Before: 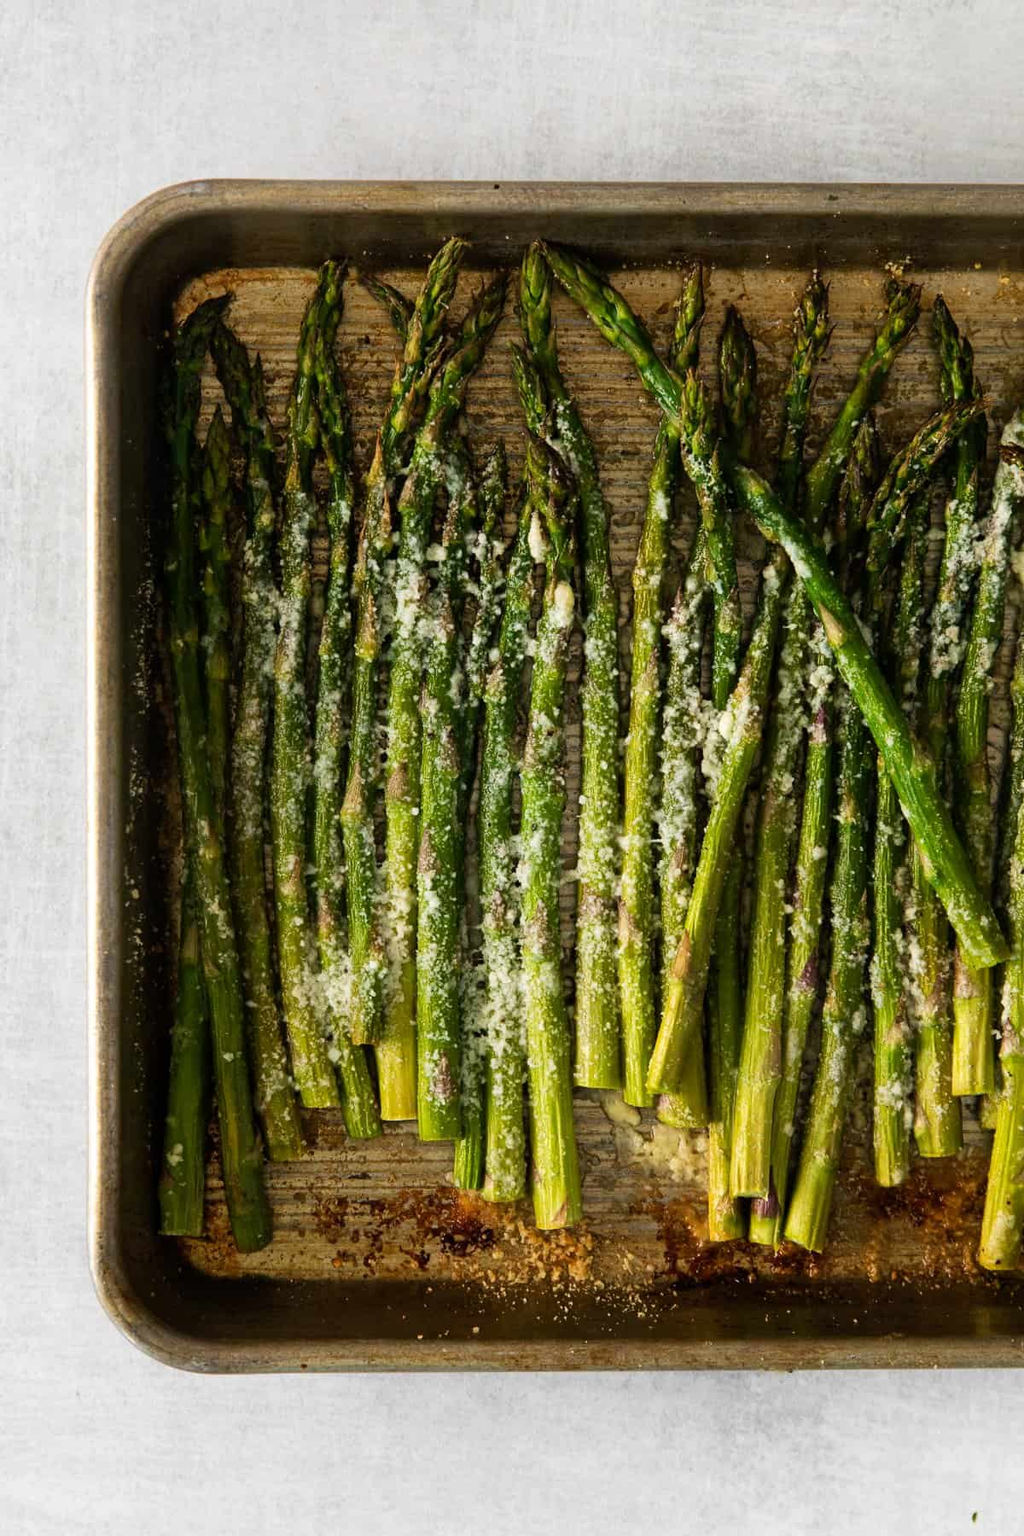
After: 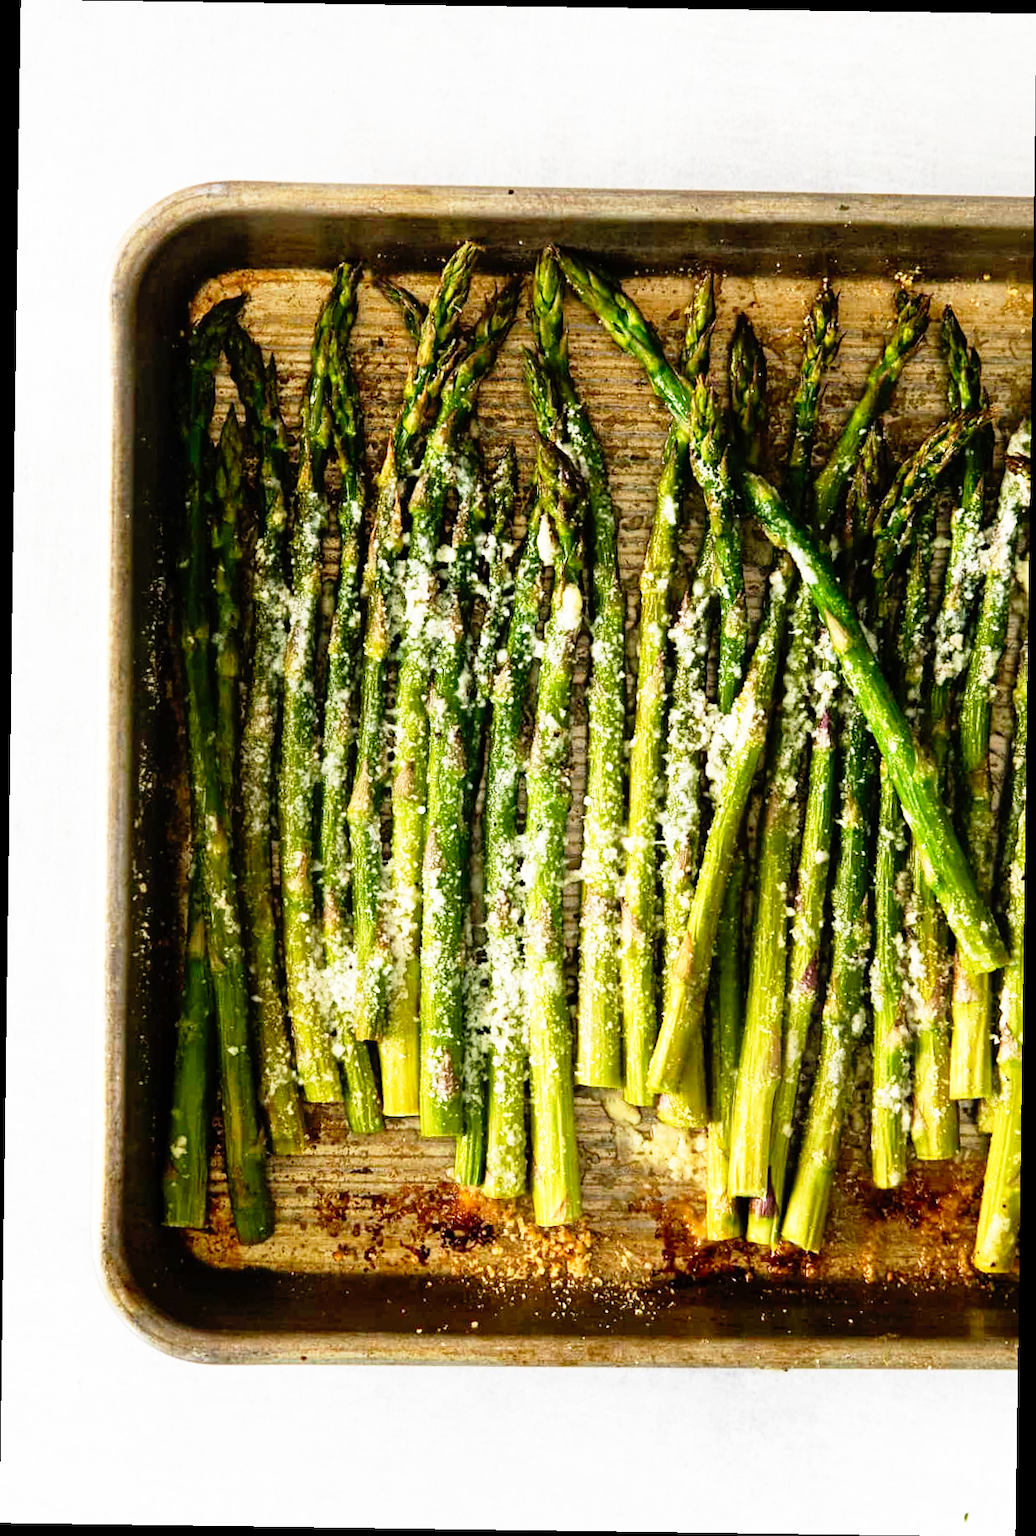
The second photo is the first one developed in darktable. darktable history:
base curve: curves: ch0 [(0, 0) (0.012, 0.01) (0.073, 0.168) (0.31, 0.711) (0.645, 0.957) (1, 1)], preserve colors none
rotate and perspective: rotation 0.8°, automatic cropping off
